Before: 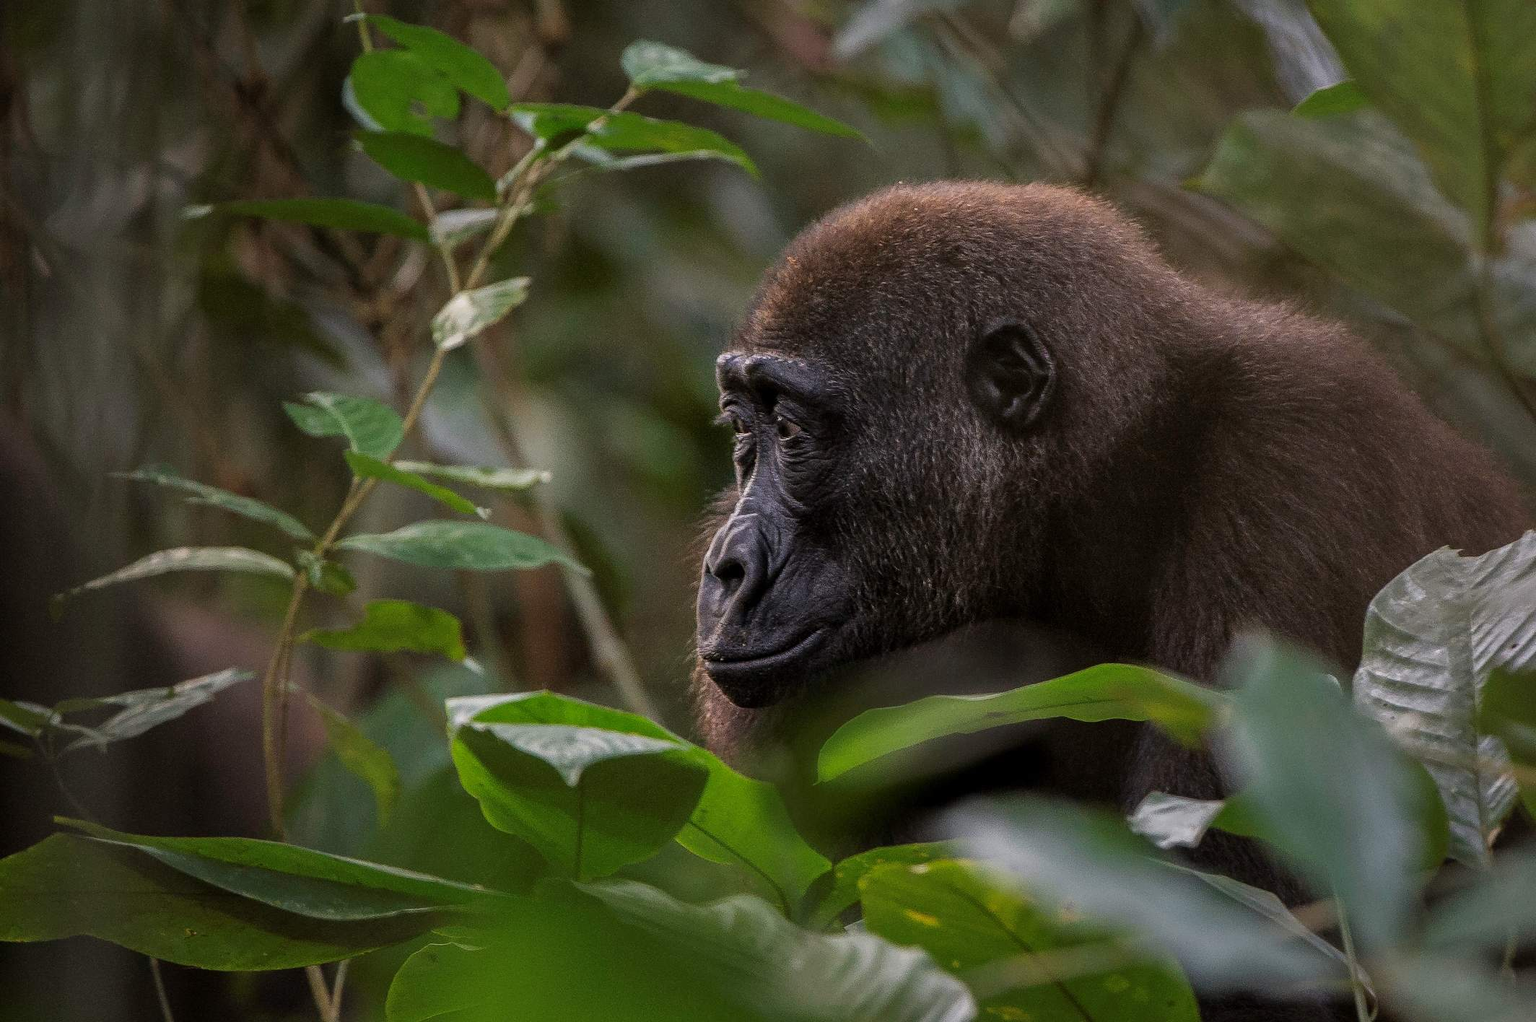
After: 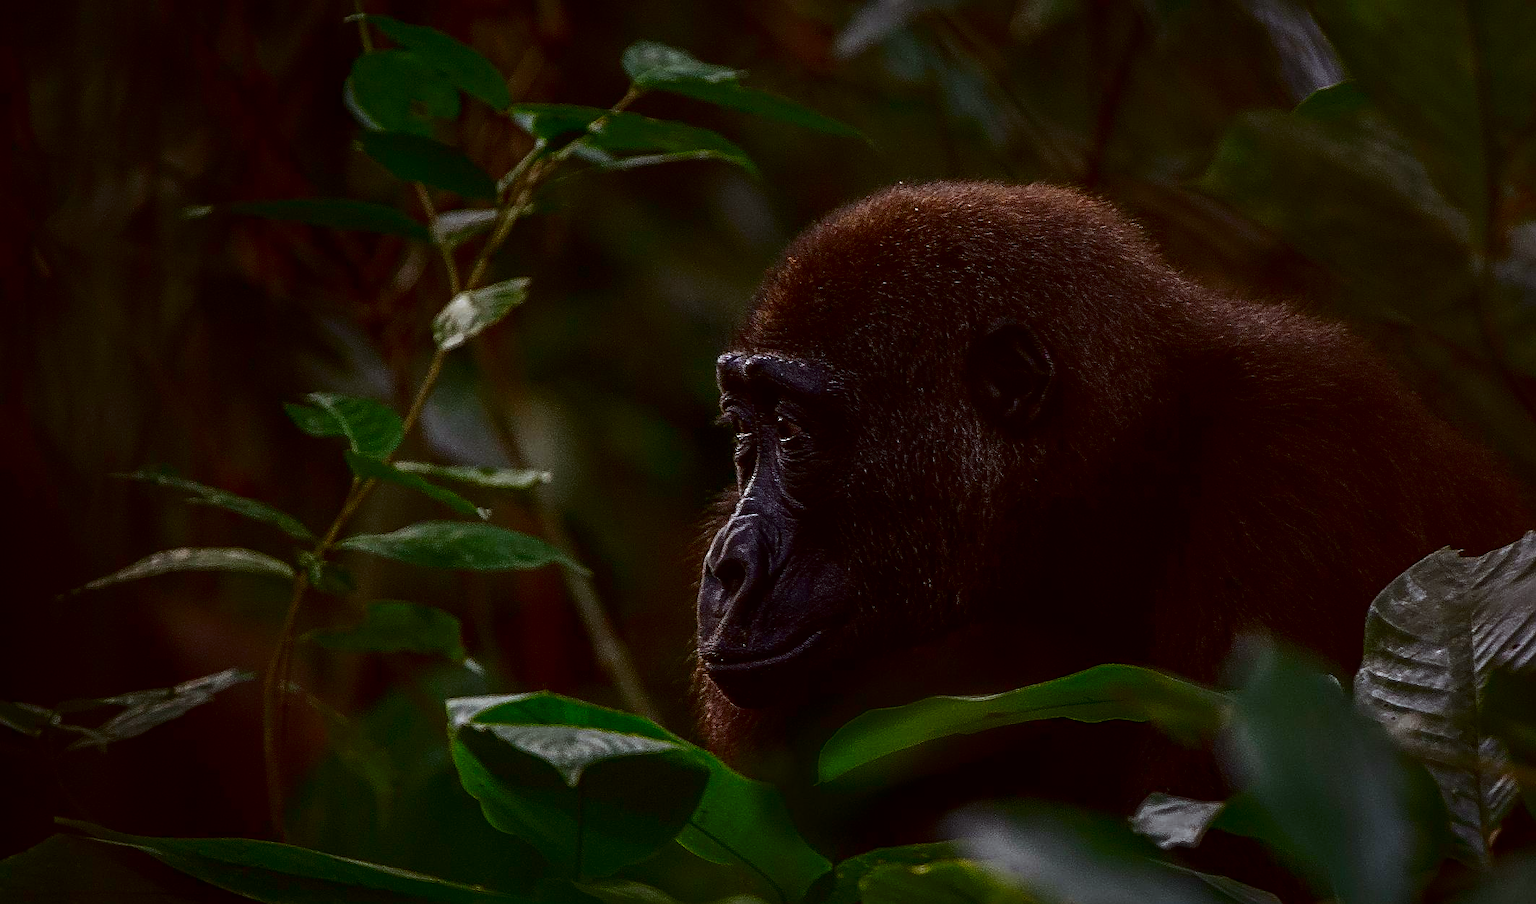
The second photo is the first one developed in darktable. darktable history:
color correction: highlights a* -5.11, highlights b* -4.38, shadows a* 3.73, shadows b* 4.06
contrast brightness saturation: contrast 0.089, brightness -0.595, saturation 0.171
crop and rotate: top 0%, bottom 11.547%
sharpen: on, module defaults
